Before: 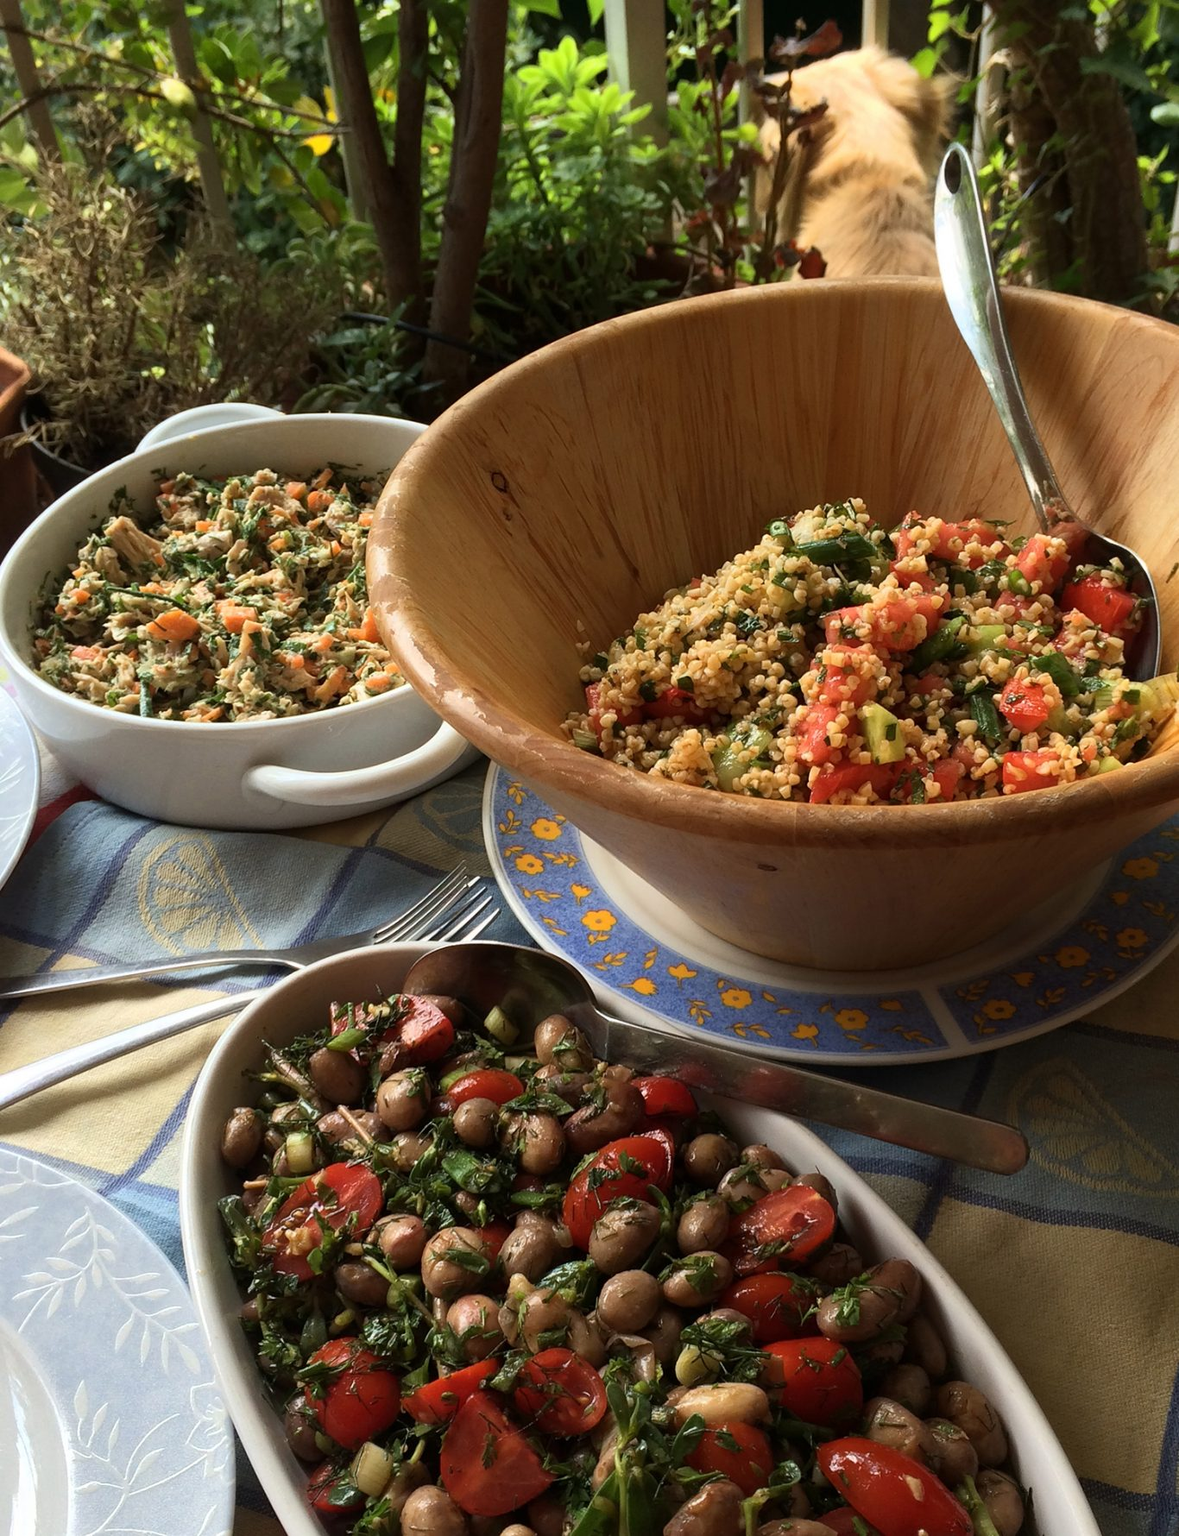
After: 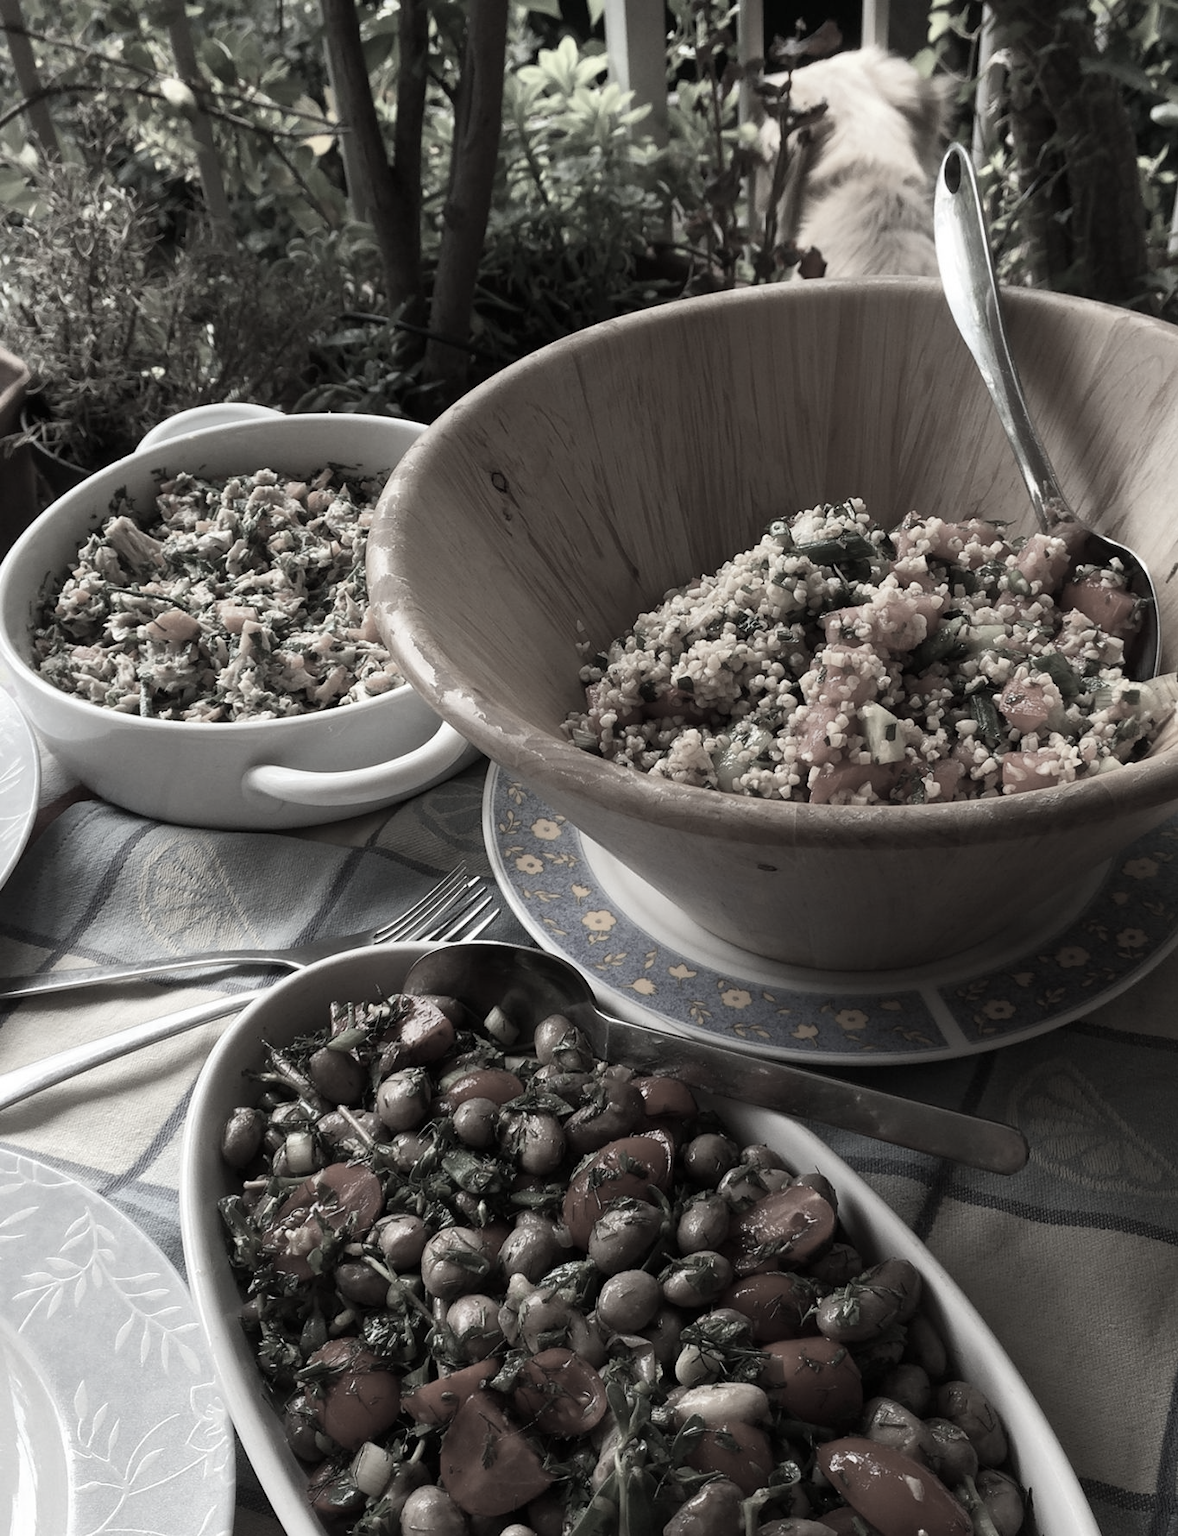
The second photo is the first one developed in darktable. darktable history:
color correction: highlights b* 0.066, saturation 0.151
